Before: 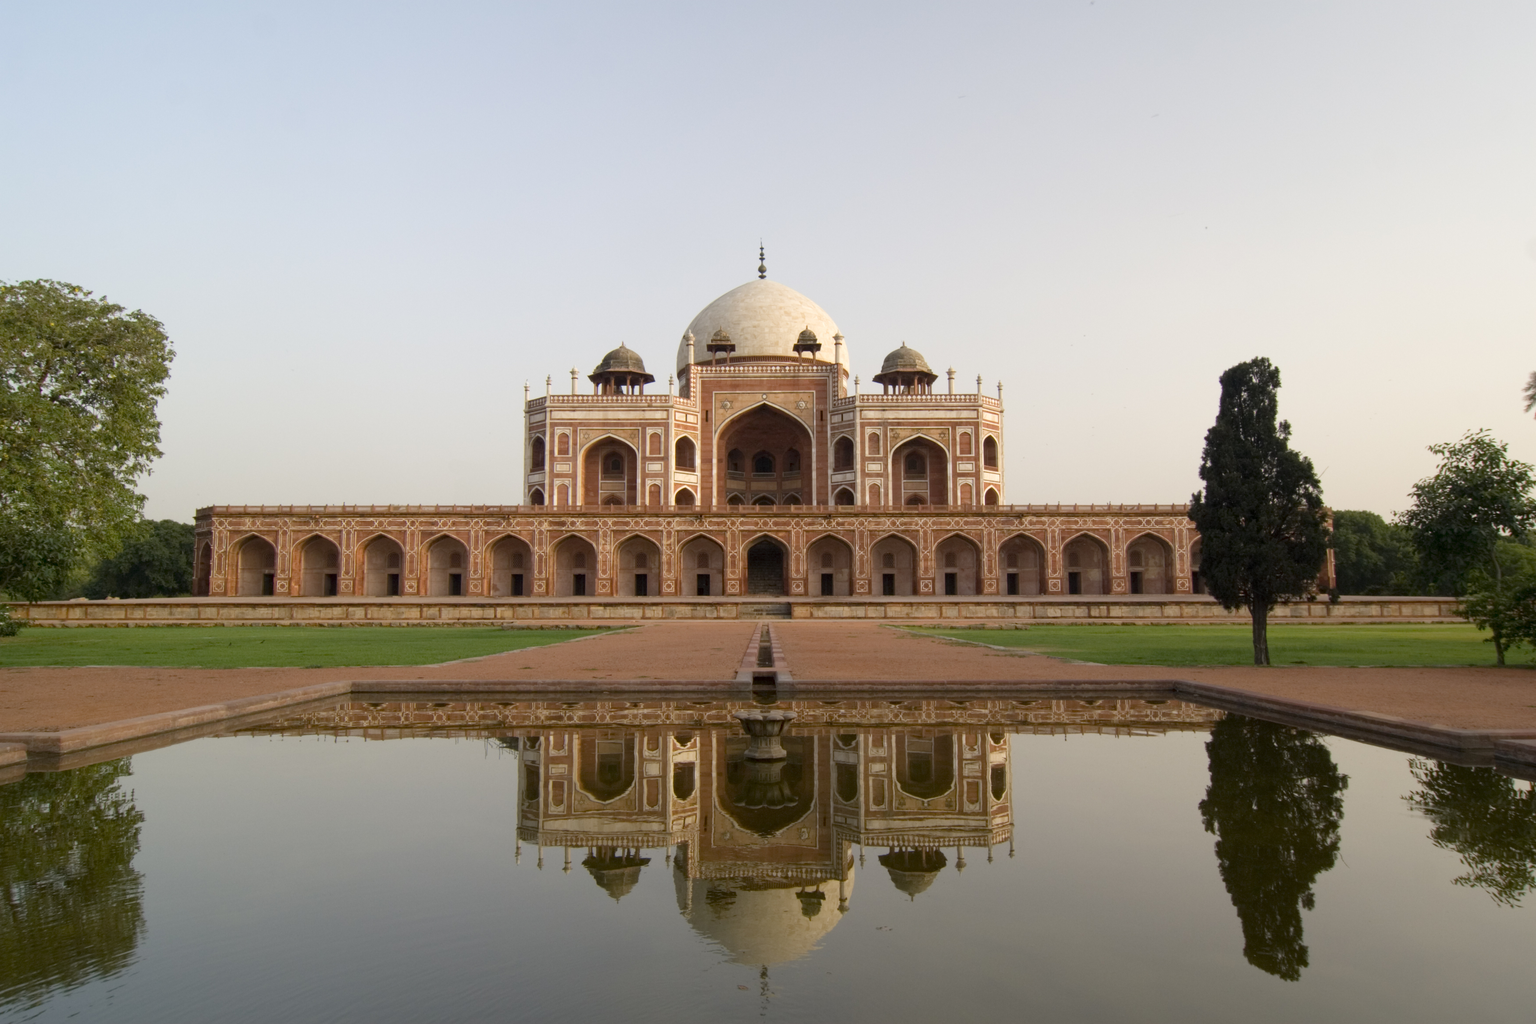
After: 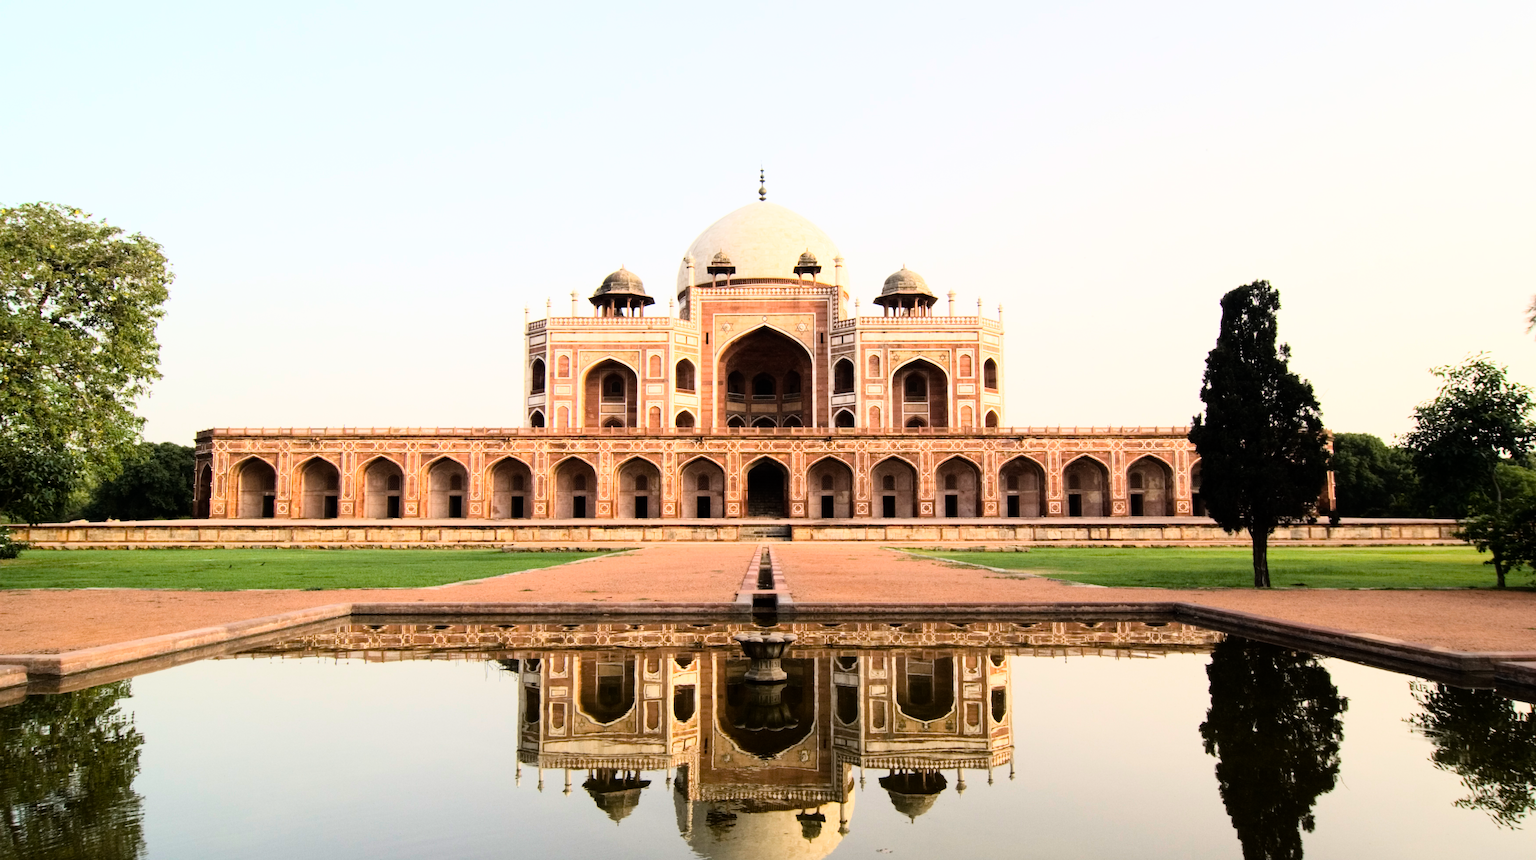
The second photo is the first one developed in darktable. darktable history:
rgb curve: curves: ch0 [(0, 0) (0.21, 0.15) (0.24, 0.21) (0.5, 0.75) (0.75, 0.96) (0.89, 0.99) (1, 1)]; ch1 [(0, 0.02) (0.21, 0.13) (0.25, 0.2) (0.5, 0.67) (0.75, 0.9) (0.89, 0.97) (1, 1)]; ch2 [(0, 0.02) (0.21, 0.13) (0.25, 0.2) (0.5, 0.67) (0.75, 0.9) (0.89, 0.97) (1, 1)], compensate middle gray true
crop: top 7.625%, bottom 8.027%
